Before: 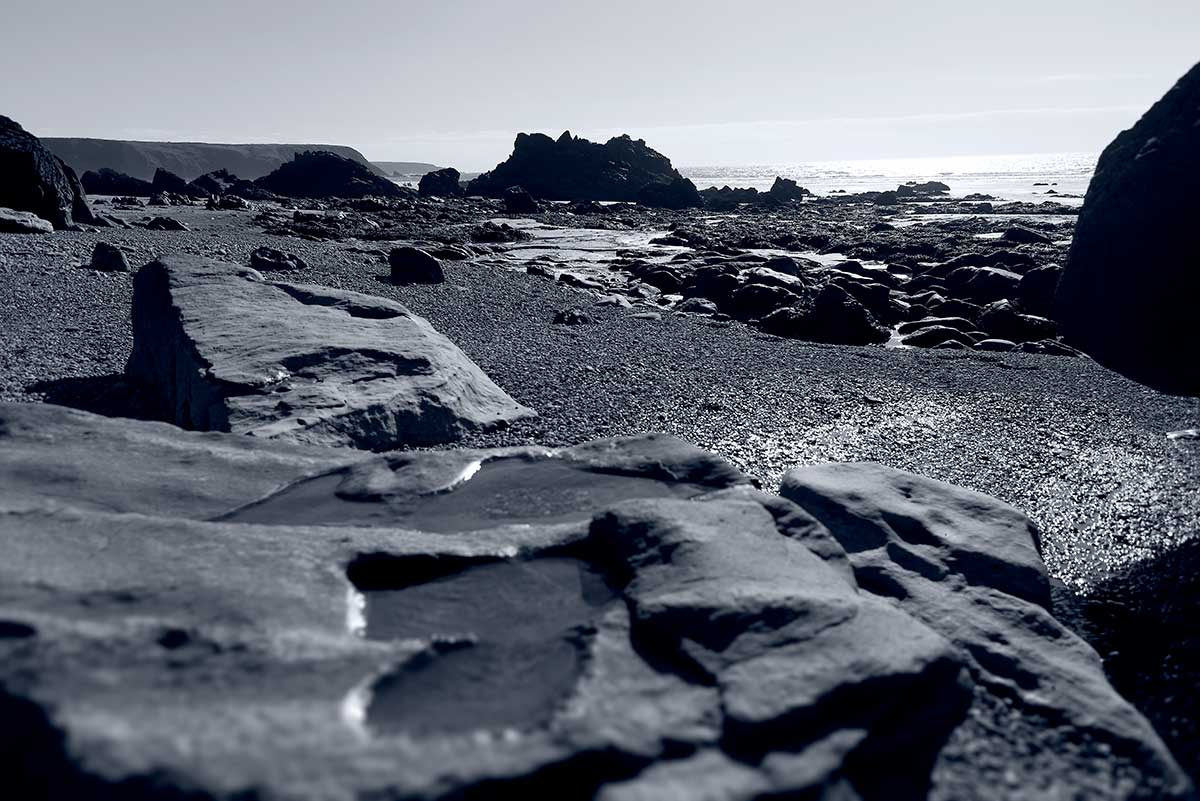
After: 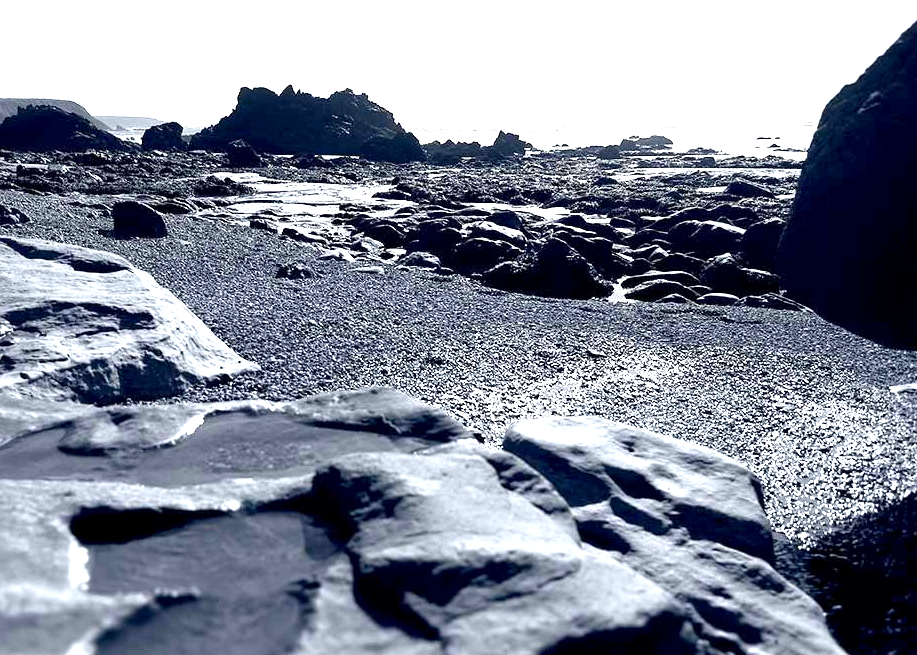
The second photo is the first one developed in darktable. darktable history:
crop: left 23.095%, top 5.827%, bottom 11.854%
exposure: black level correction 0.001, exposure 1.398 EV, compensate exposure bias true, compensate highlight preservation false
